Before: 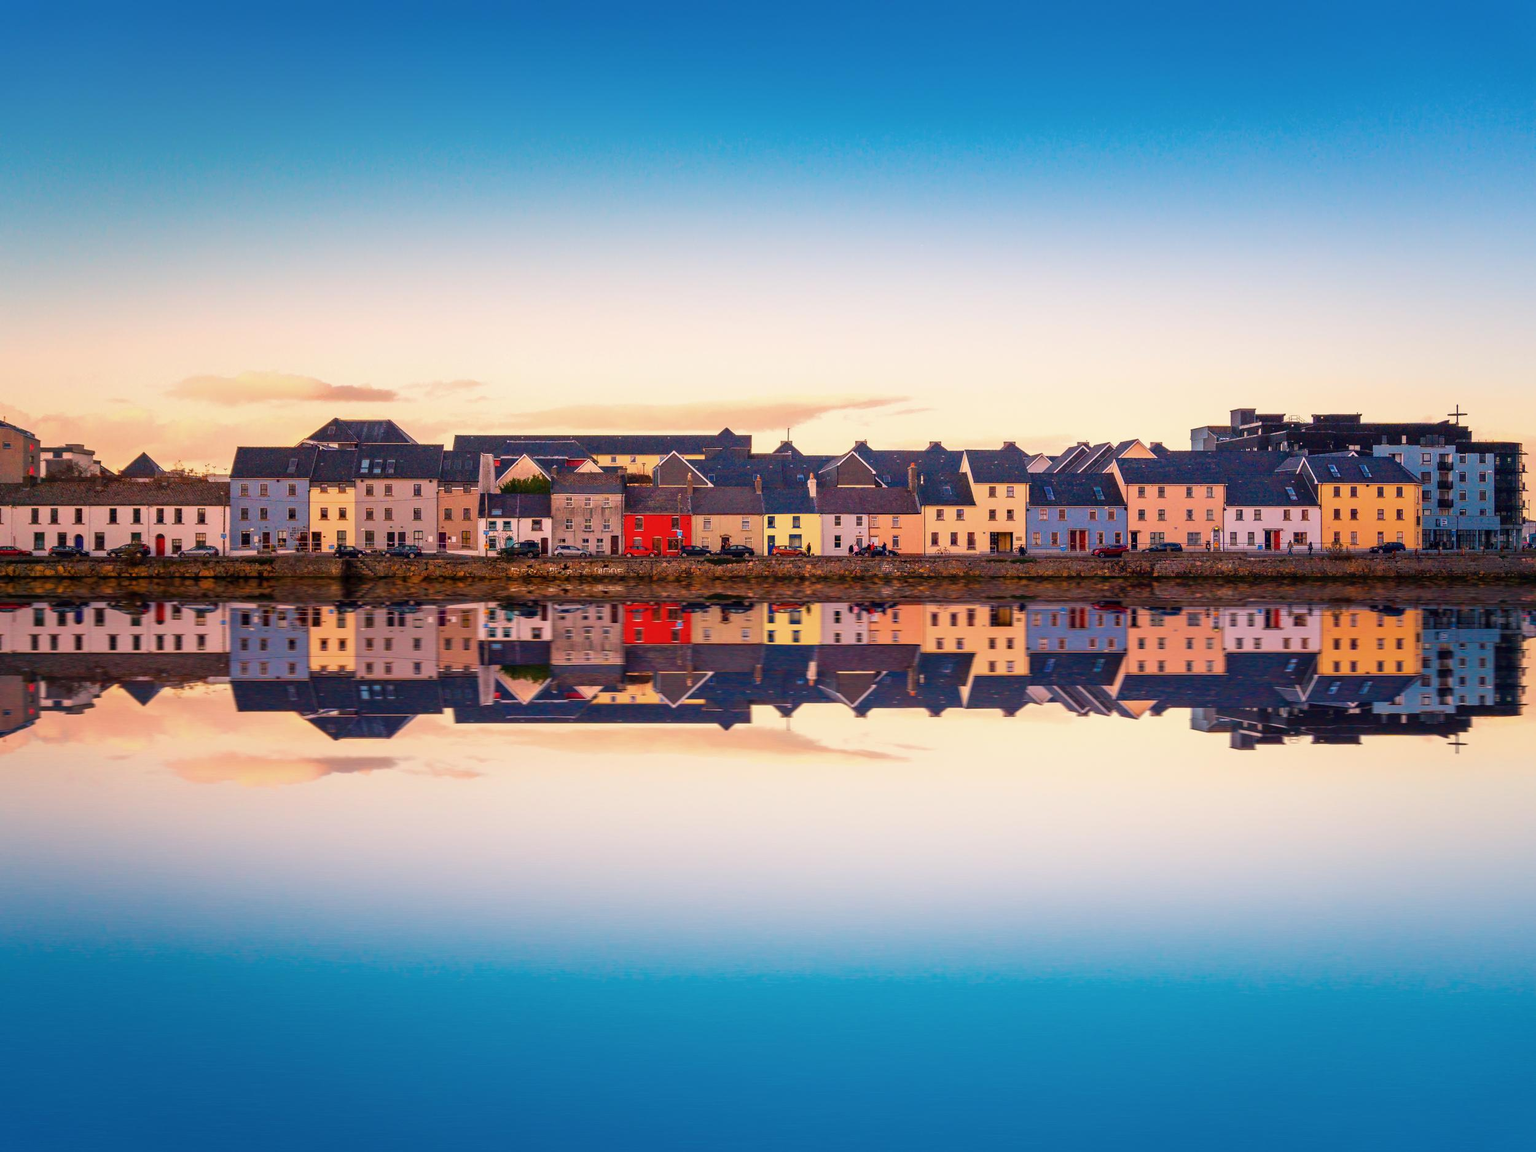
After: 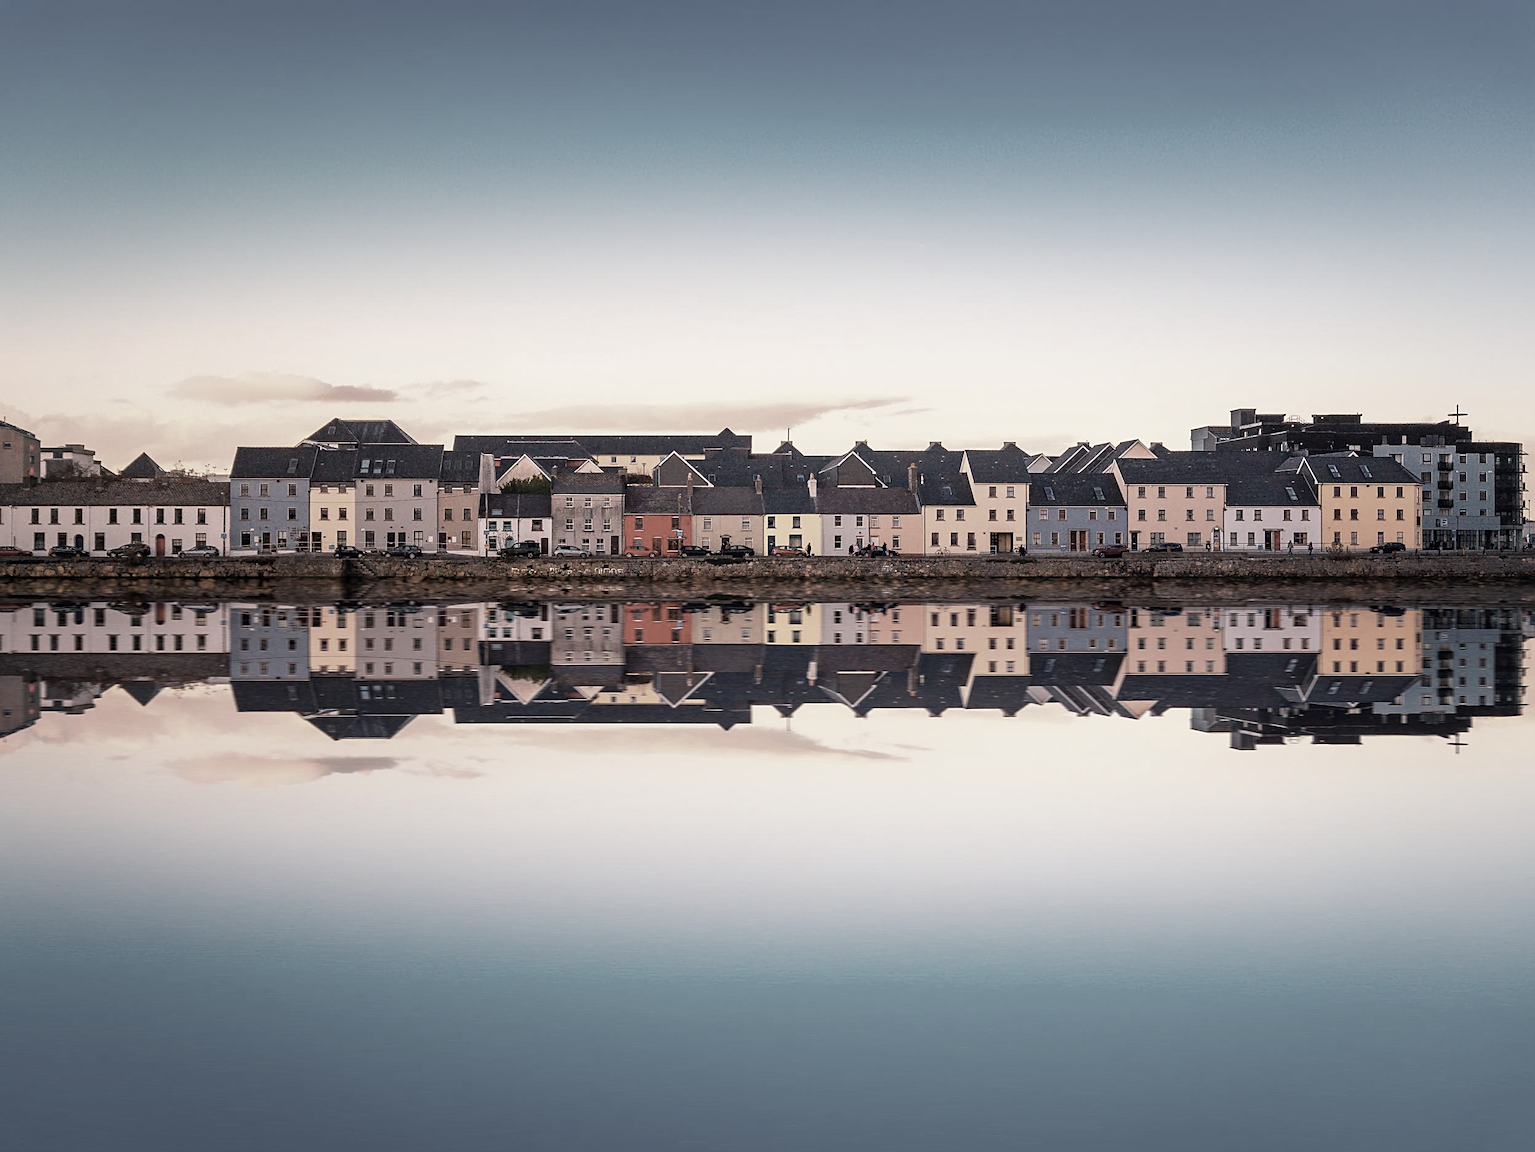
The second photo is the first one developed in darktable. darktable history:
sharpen: on, module defaults
color correction: highlights b* 0, saturation 0.28
color zones: curves: ch1 [(0.235, 0.558) (0.75, 0.5)]; ch2 [(0.25, 0.462) (0.749, 0.457)]
